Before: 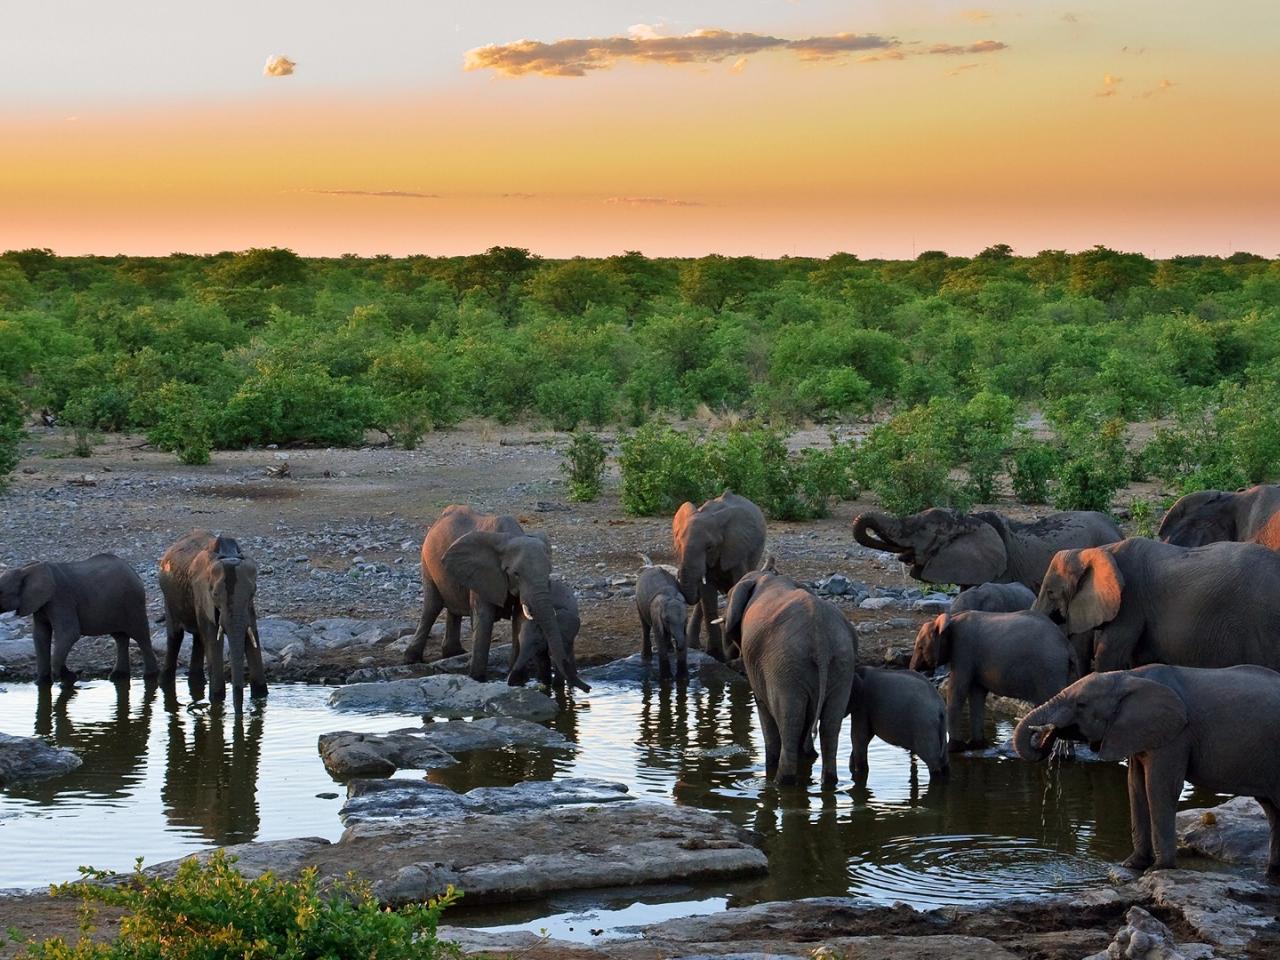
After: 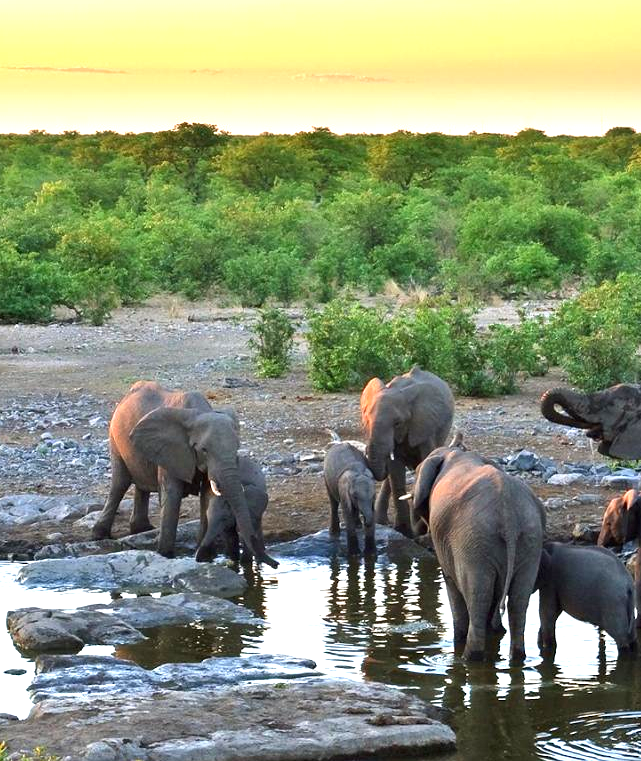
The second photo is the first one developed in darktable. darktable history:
crop and rotate: angle 0.015°, left 24.407%, top 13.031%, right 25.448%, bottom 7.7%
exposure: black level correction 0, exposure 1.2 EV, compensate exposure bias true, compensate highlight preservation false
